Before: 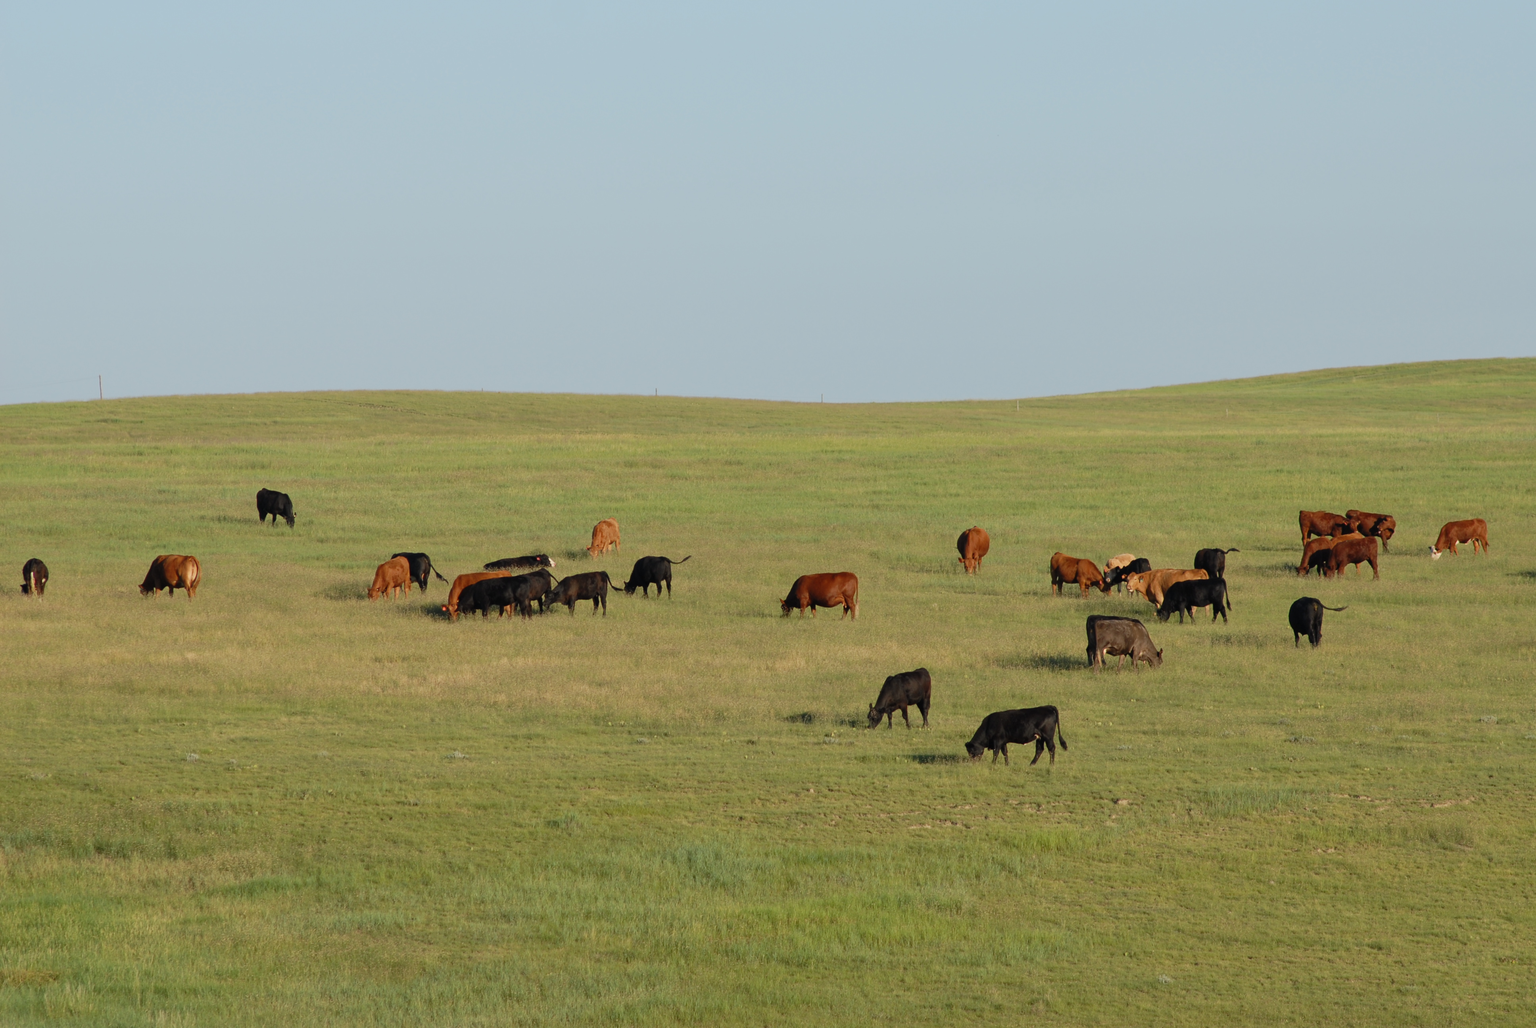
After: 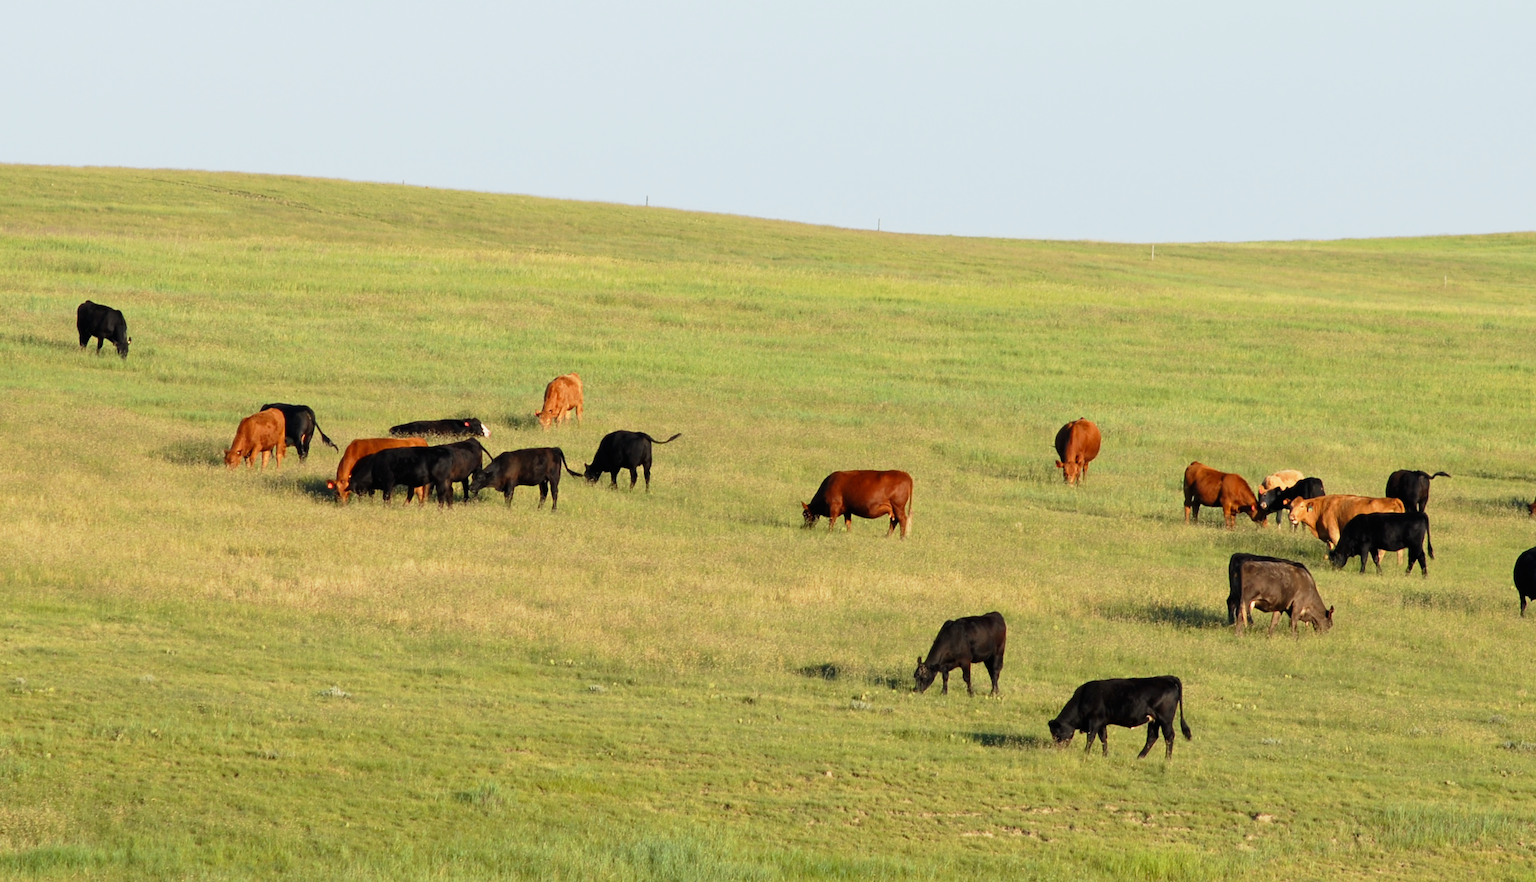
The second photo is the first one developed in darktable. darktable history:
base curve: curves: ch0 [(0, 0) (0.005, 0.002) (0.193, 0.295) (0.399, 0.664) (0.75, 0.928) (1, 1)], preserve colors none
crop and rotate: angle -3.67°, left 9.852%, top 21.121%, right 12.278%, bottom 12.084%
